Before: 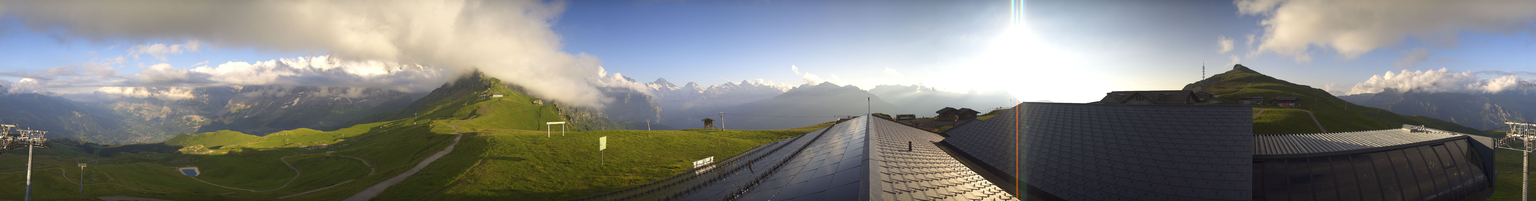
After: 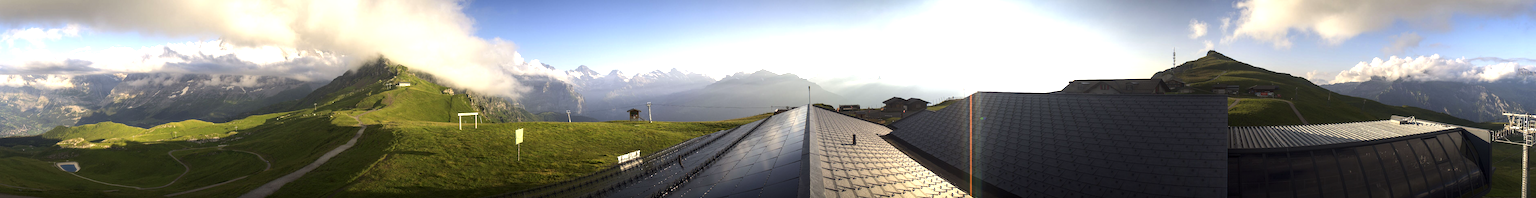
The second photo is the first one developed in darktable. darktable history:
local contrast: on, module defaults
tone equalizer: -8 EV -0.75 EV, -7 EV -0.7 EV, -6 EV -0.6 EV, -5 EV -0.4 EV, -3 EV 0.4 EV, -2 EV 0.6 EV, -1 EV 0.7 EV, +0 EV 0.75 EV, edges refinement/feathering 500, mask exposure compensation -1.57 EV, preserve details no
crop and rotate: left 8.262%, top 9.226%
